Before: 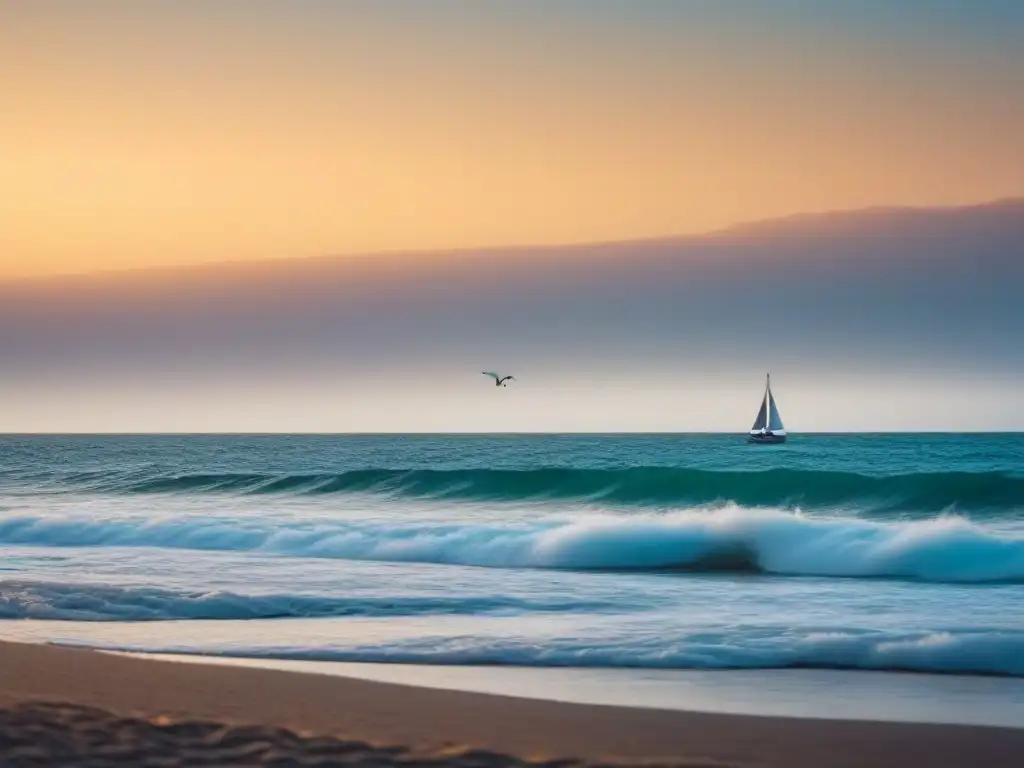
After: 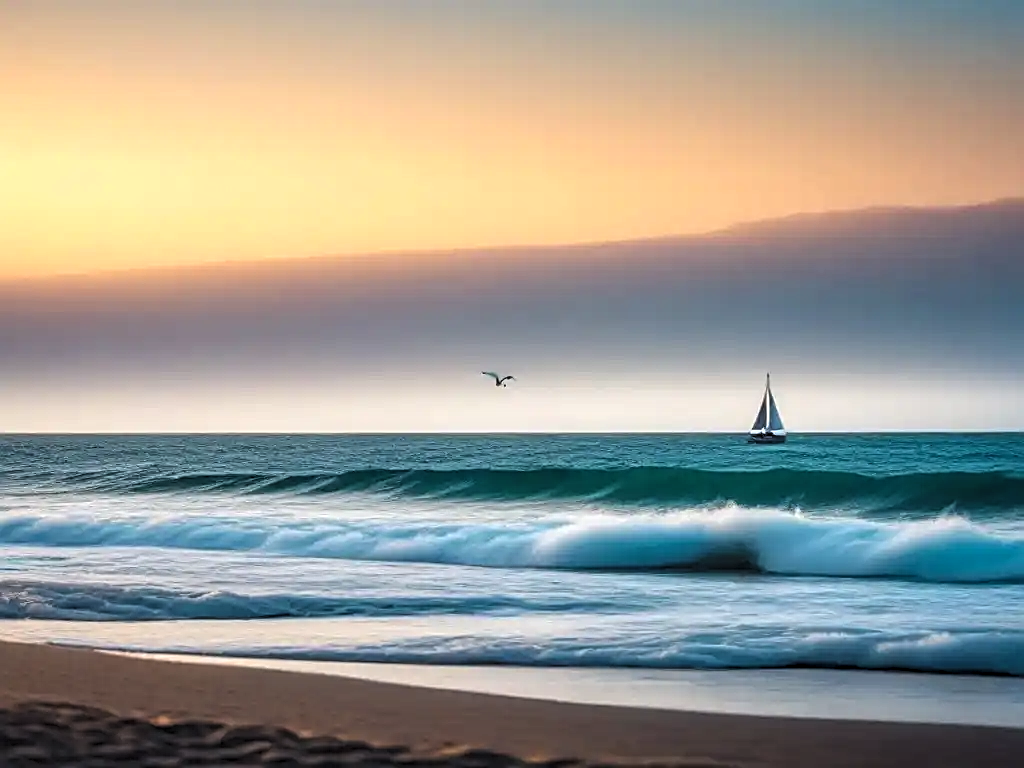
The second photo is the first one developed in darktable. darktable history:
levels: mode automatic, black 0.023%, white 99.97%, levels [0.062, 0.494, 0.925]
sharpen: on, module defaults
local contrast: on, module defaults
